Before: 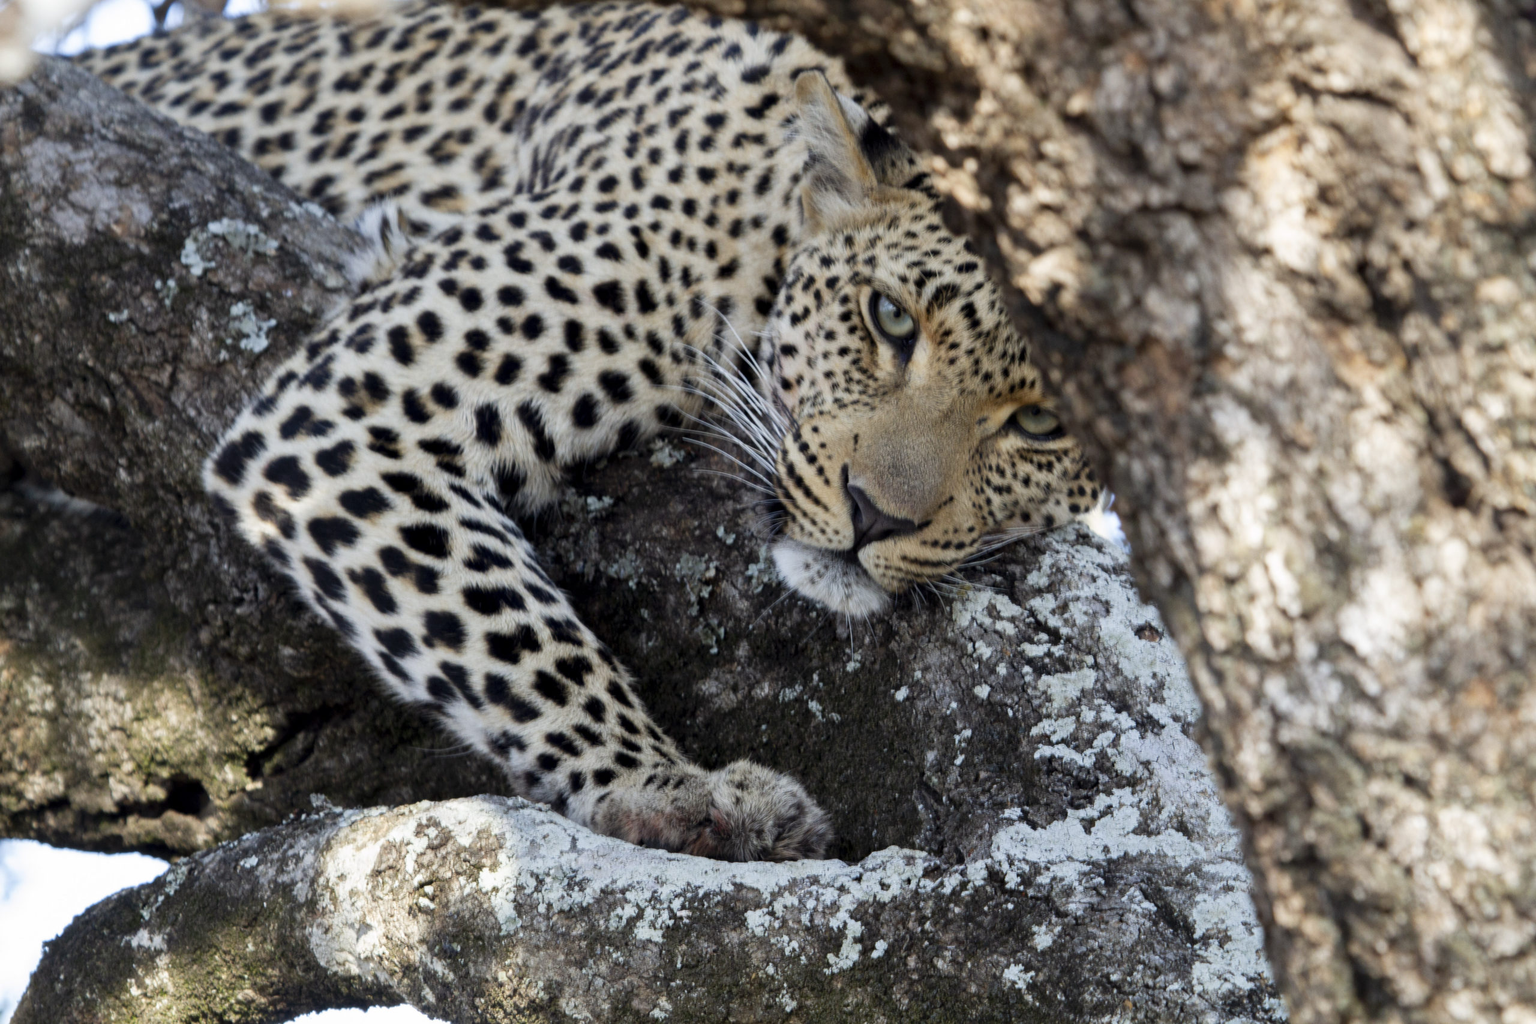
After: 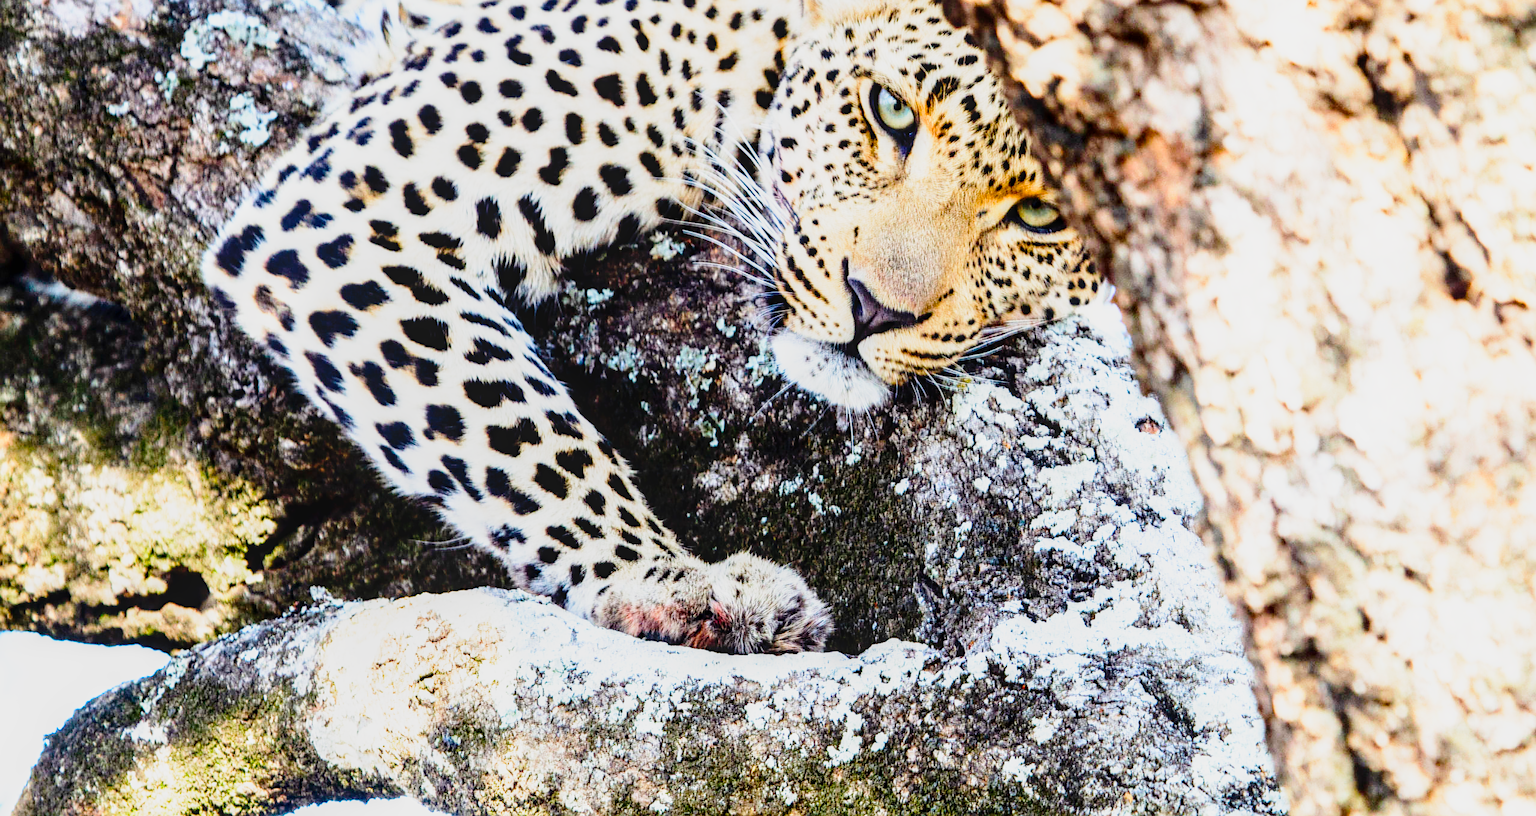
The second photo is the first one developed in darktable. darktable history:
sharpen: amount 0.495
exposure: black level correction 0, exposure 0.498 EV, compensate highlight preservation false
crop and rotate: top 20.315%
color balance rgb: global offset › hue 170.56°, perceptual saturation grading › global saturation 13.894%, perceptual saturation grading › highlights -30.823%, perceptual saturation grading › shadows 51.861%, global vibrance 14.74%
local contrast: on, module defaults
tone curve: curves: ch0 [(0, 0.006) (0.184, 0.172) (0.405, 0.46) (0.456, 0.528) (0.634, 0.728) (0.877, 0.89) (0.984, 0.935)]; ch1 [(0, 0) (0.443, 0.43) (0.492, 0.495) (0.566, 0.582) (0.595, 0.606) (0.608, 0.609) (0.65, 0.677) (1, 1)]; ch2 [(0, 0) (0.33, 0.301) (0.421, 0.443) (0.447, 0.489) (0.492, 0.495) (0.537, 0.583) (0.586, 0.591) (0.663, 0.686) (1, 1)], color space Lab, linked channels, preserve colors none
base curve: curves: ch0 [(0, 0) (0.012, 0.01) (0.073, 0.168) (0.31, 0.711) (0.645, 0.957) (1, 1)], preserve colors none
